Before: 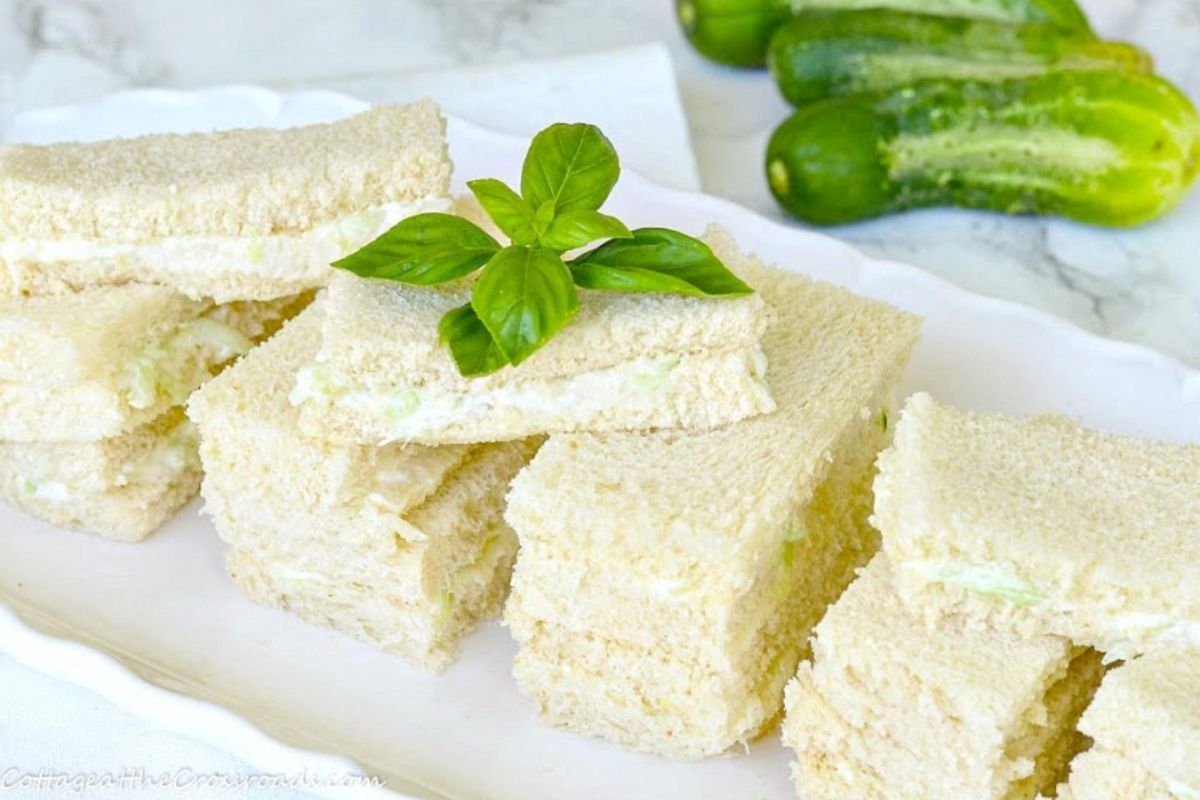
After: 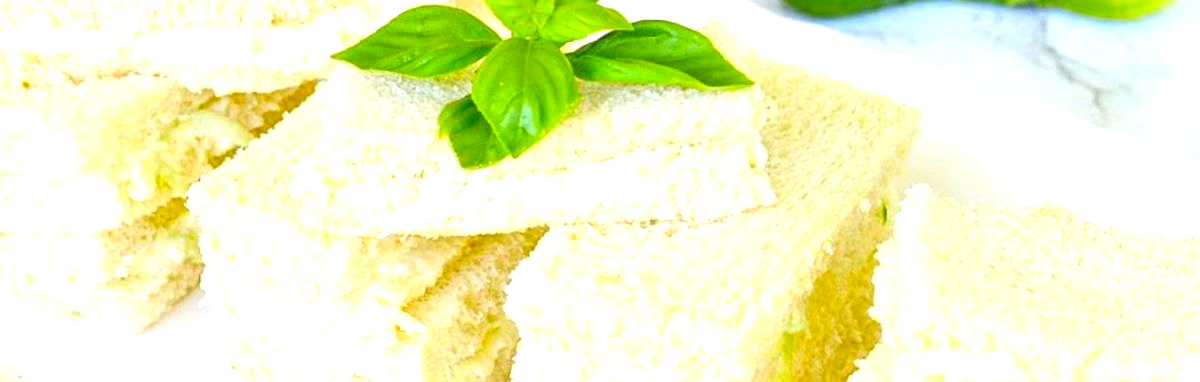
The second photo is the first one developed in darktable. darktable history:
crop and rotate: top 26.23%, bottom 25.906%
exposure: exposure 1.093 EV, compensate highlight preservation false
contrast brightness saturation: contrast -0.182, saturation 0.19
sharpen: amount 0.212
